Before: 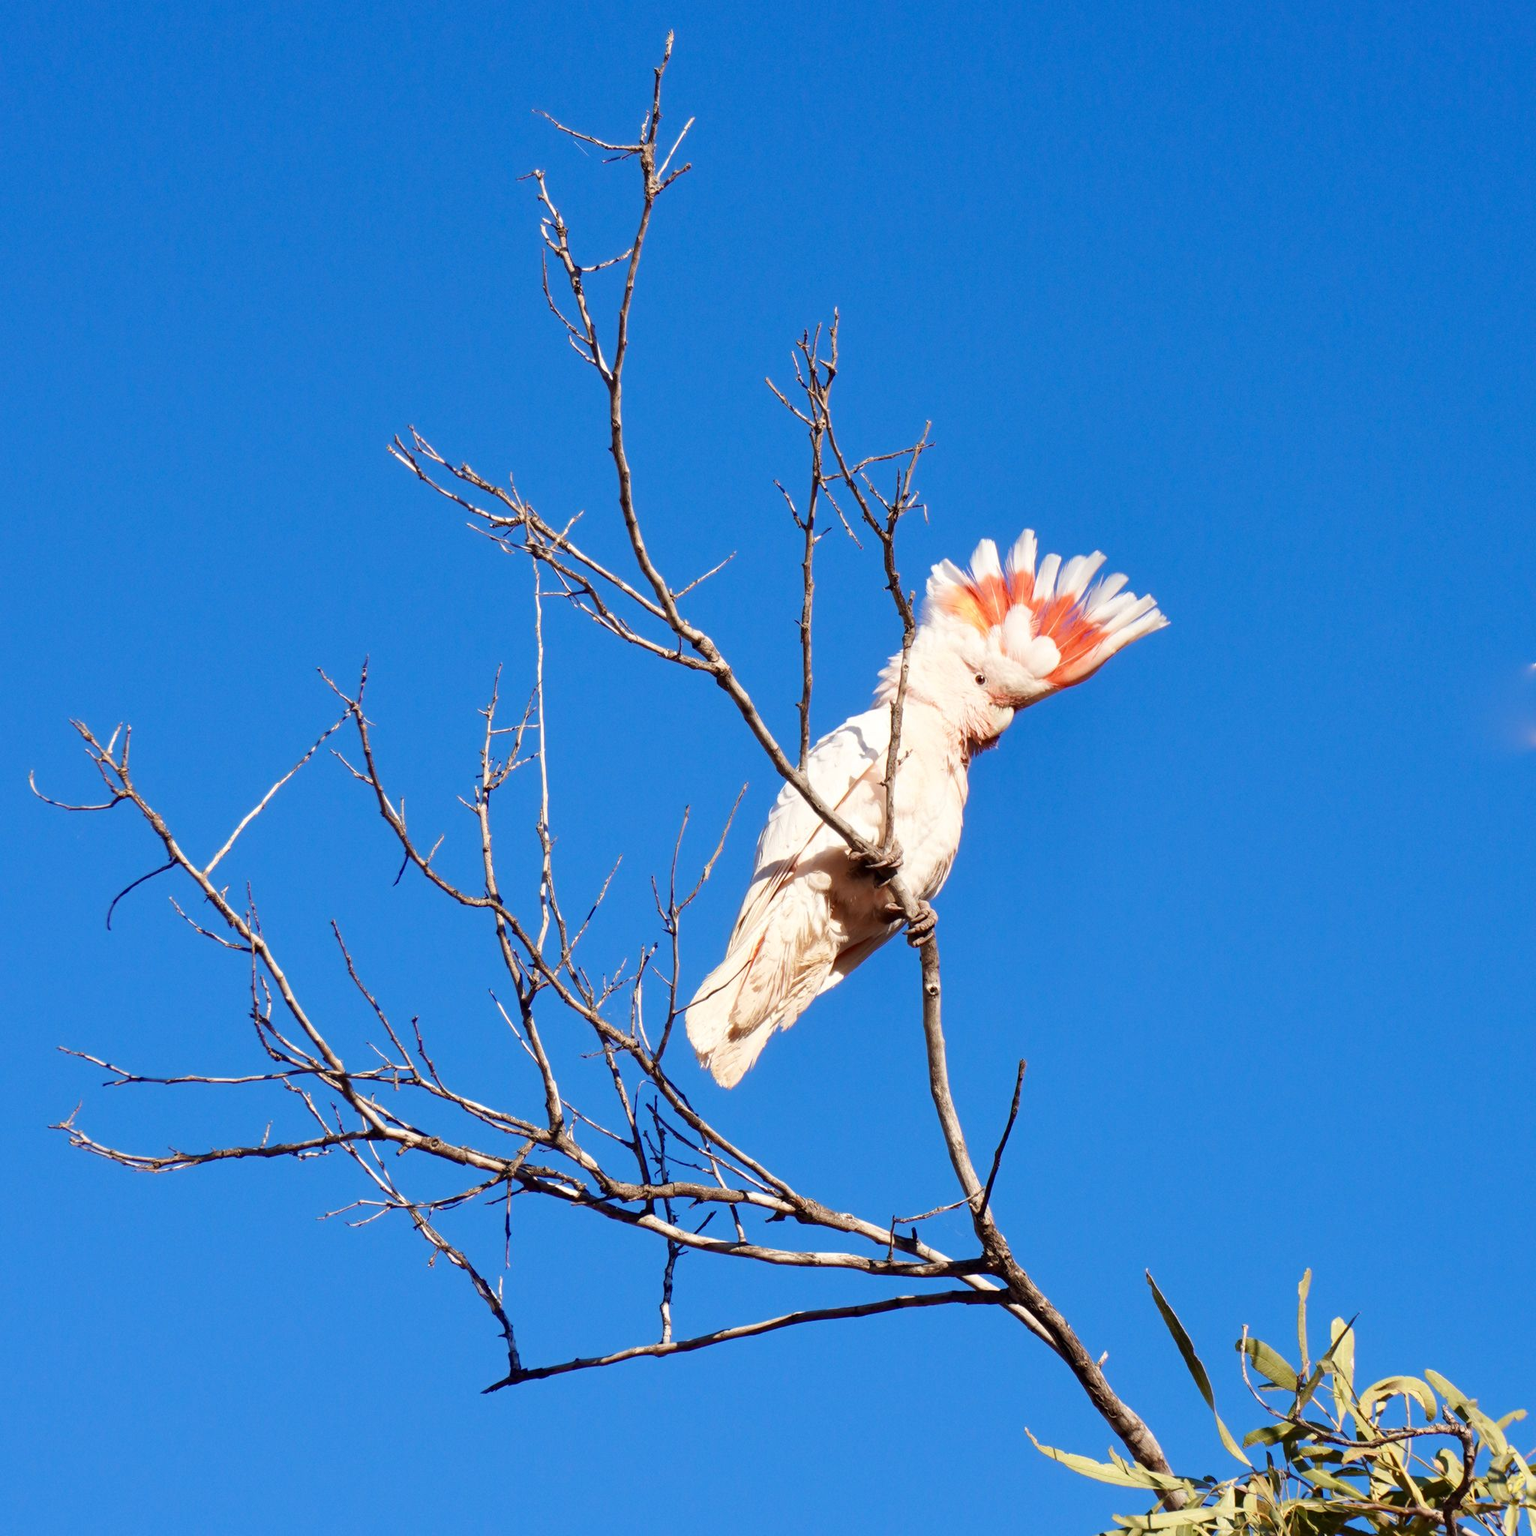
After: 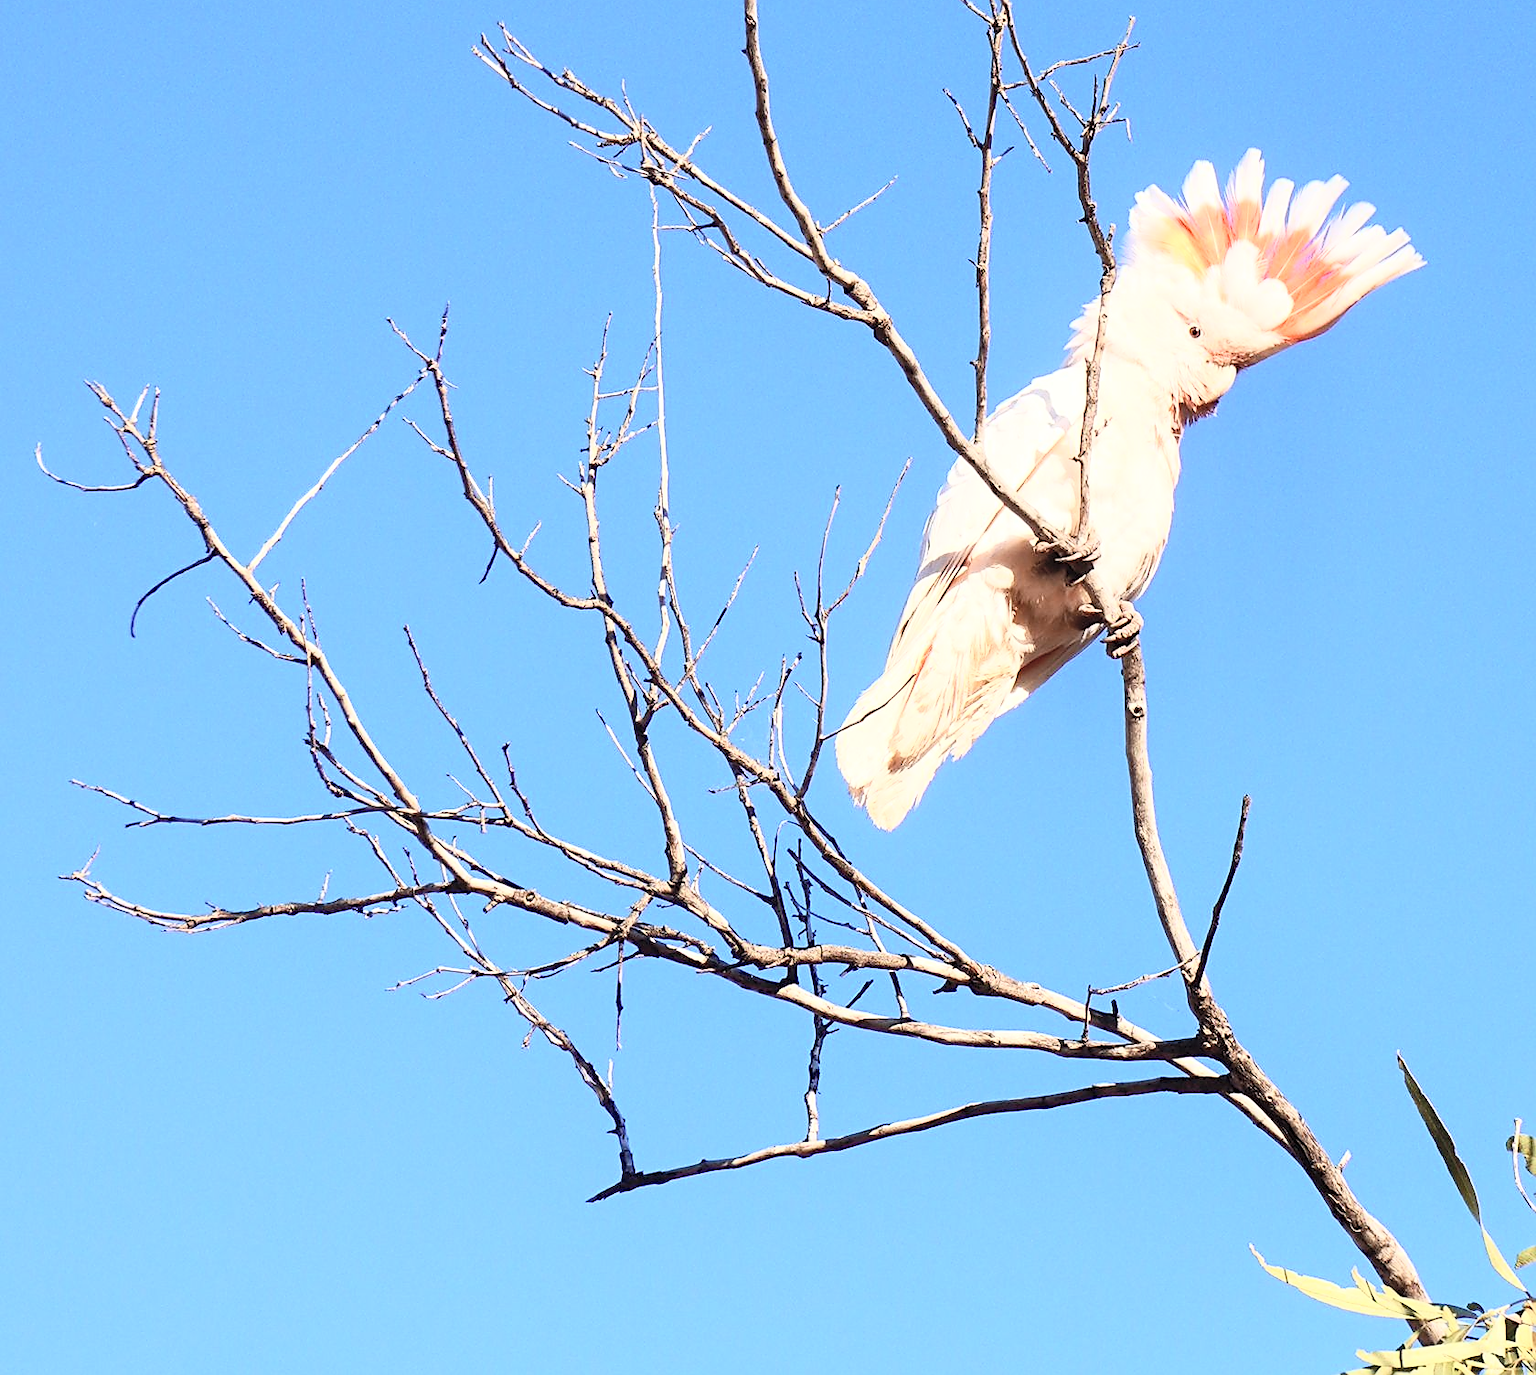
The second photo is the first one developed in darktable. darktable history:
crop: top 26.531%, right 17.959%
sharpen: radius 1.4, amount 1.25, threshold 0.7
contrast brightness saturation: contrast 0.39, brightness 0.53
shadows and highlights: shadows -70, highlights 35, soften with gaussian
